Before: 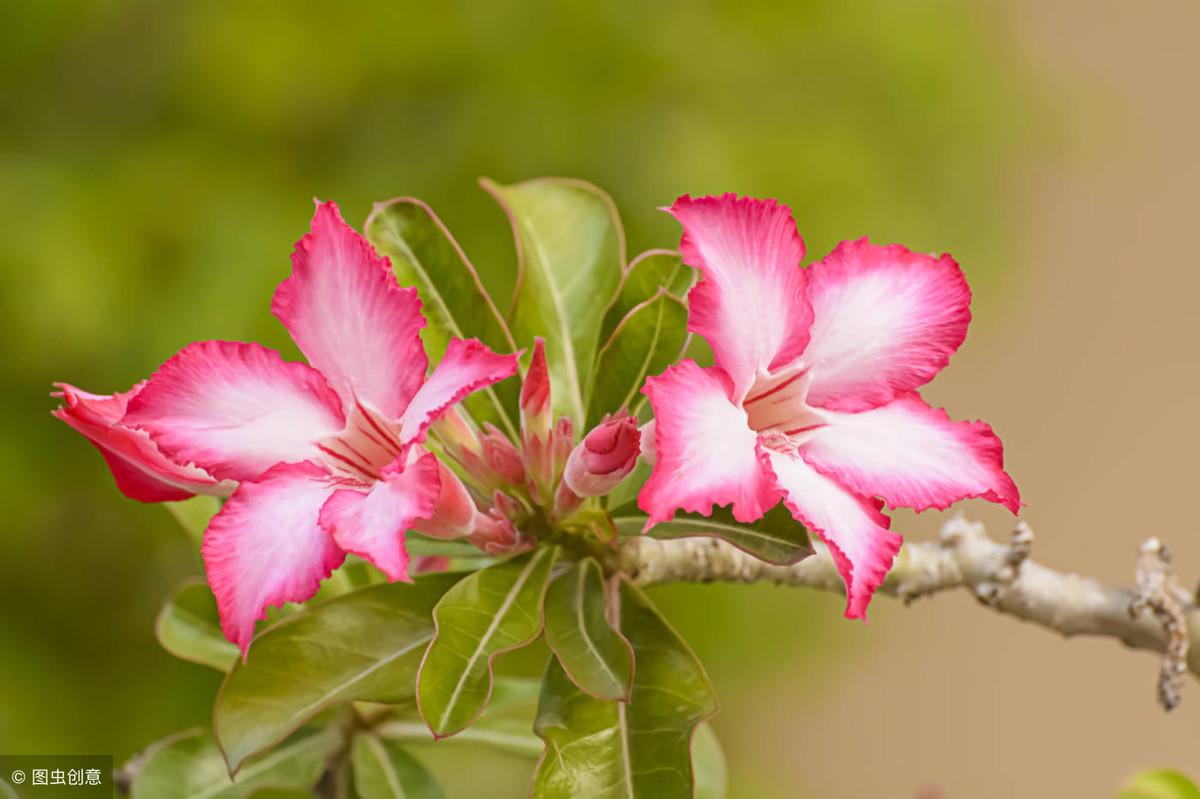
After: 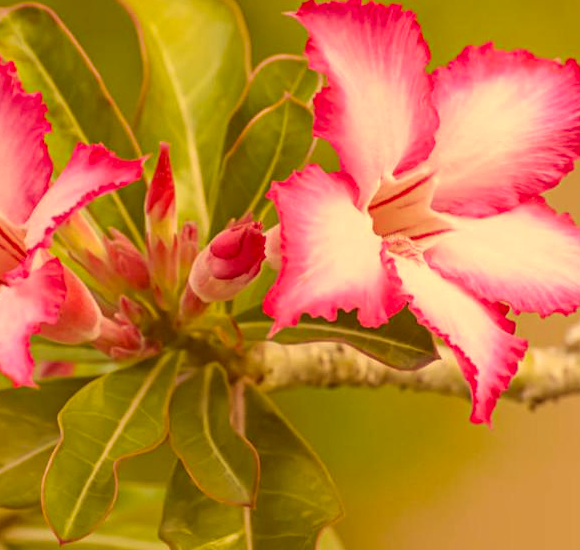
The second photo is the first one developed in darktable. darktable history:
crop: left 31.306%, top 24.423%, right 20.33%, bottom 6.623%
color correction: highlights a* 9.63, highlights b* 38.75, shadows a* 14.92, shadows b* 3.06
